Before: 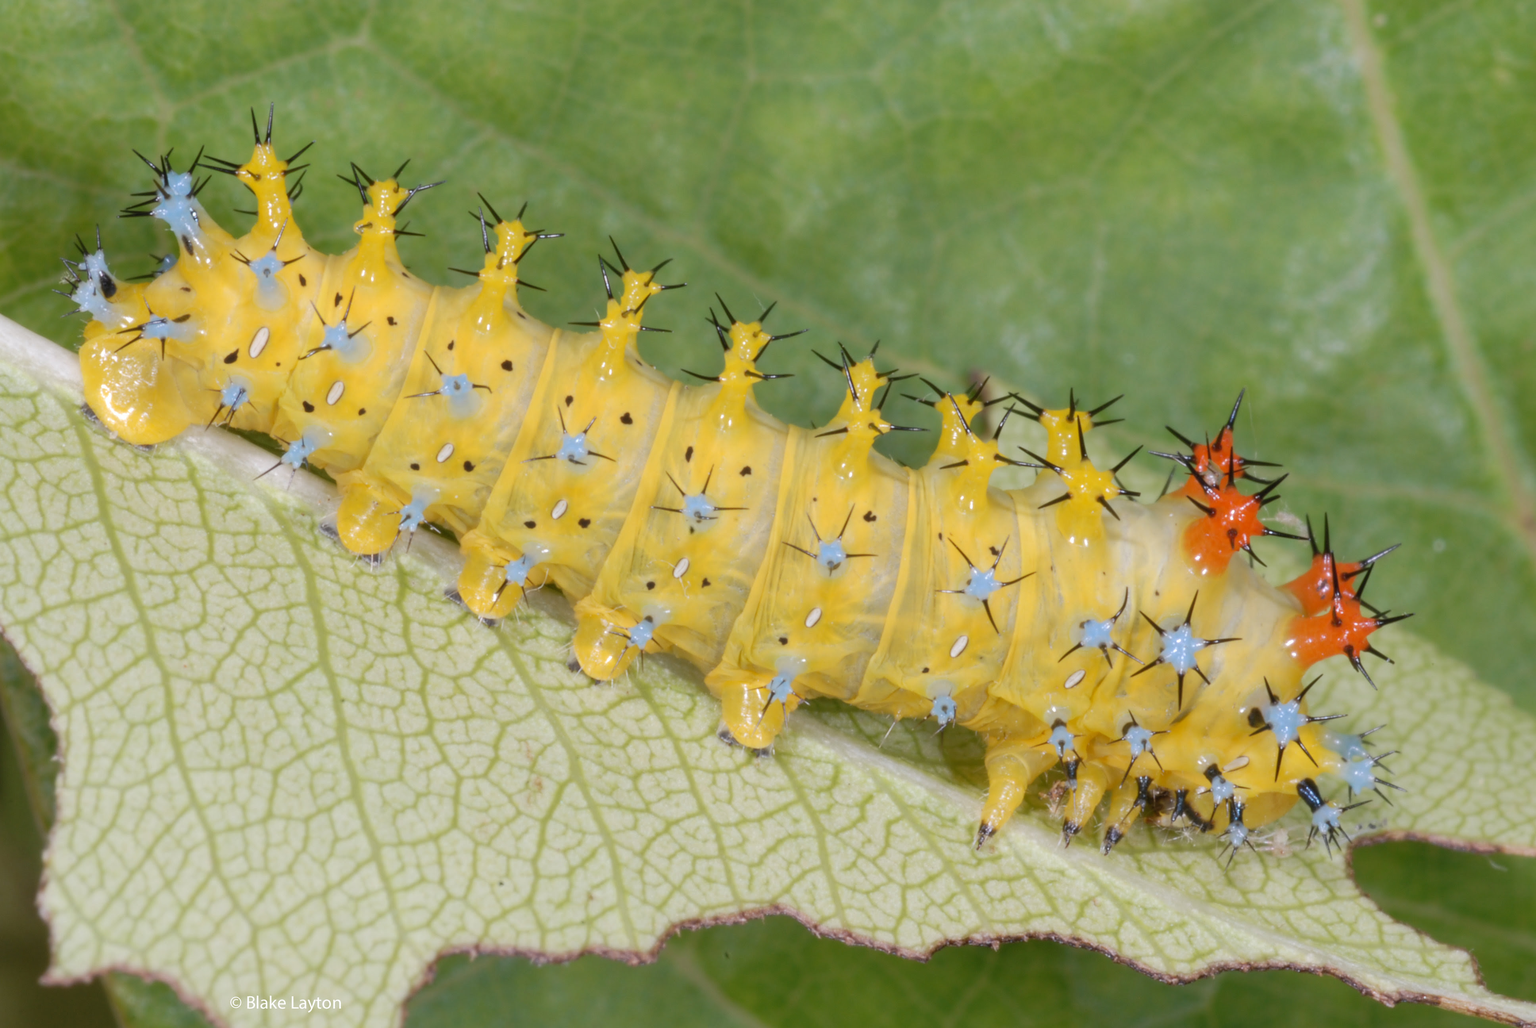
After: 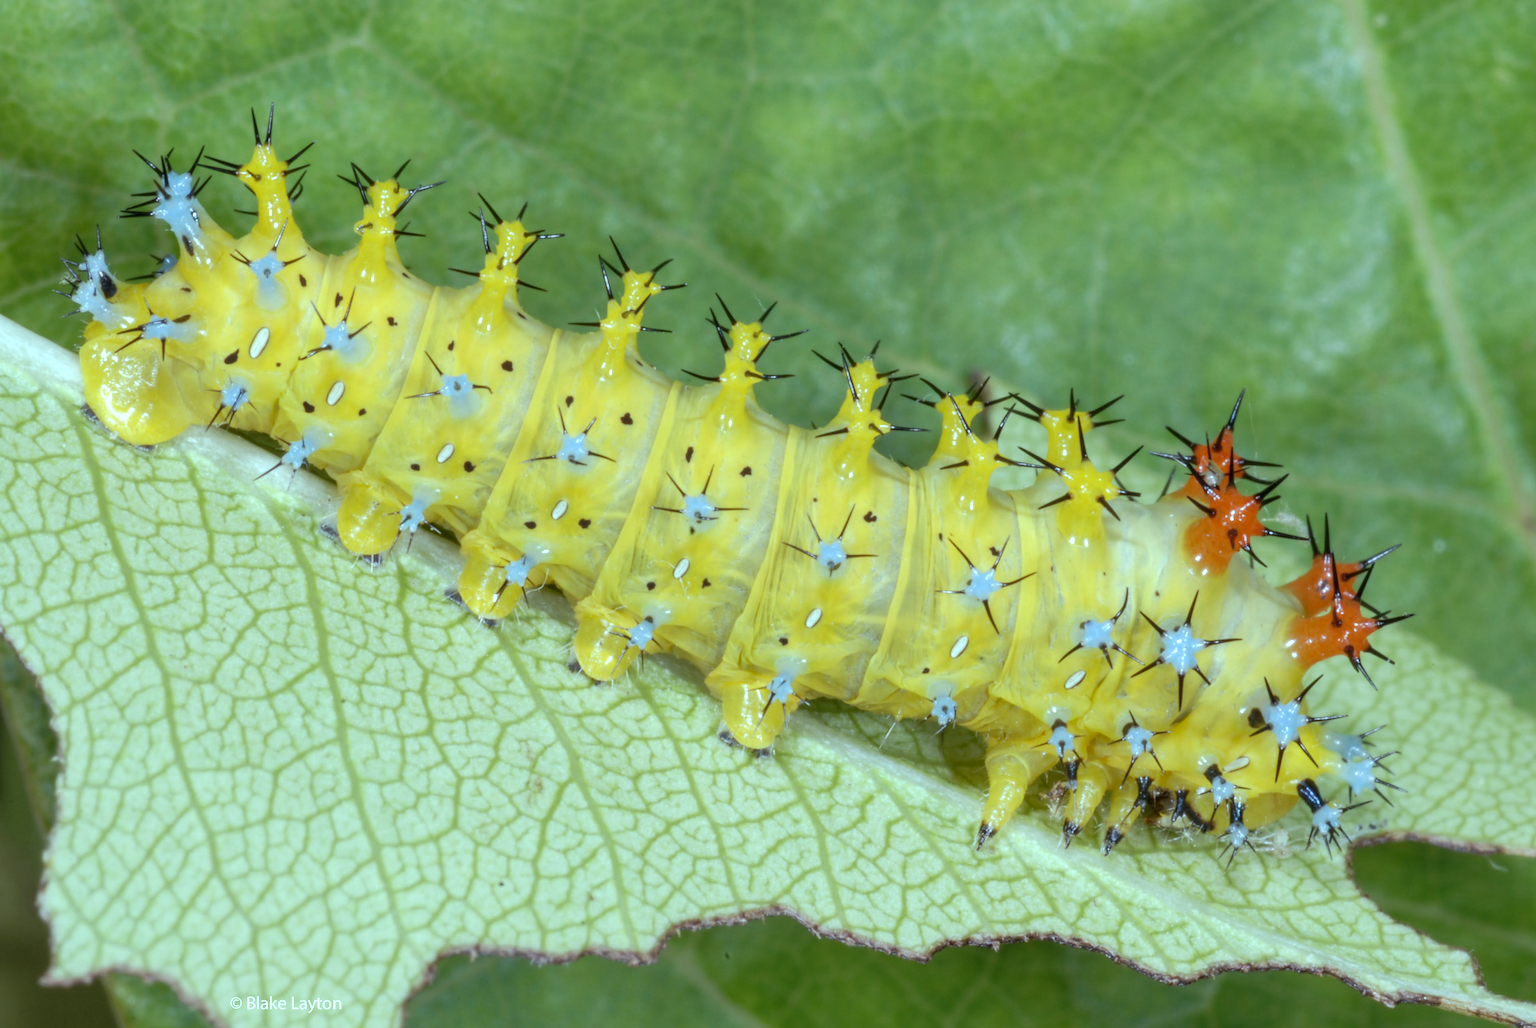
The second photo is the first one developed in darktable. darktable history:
color balance: mode lift, gamma, gain (sRGB), lift [0.997, 0.979, 1.021, 1.011], gamma [1, 1.084, 0.916, 0.998], gain [1, 0.87, 1.13, 1.101], contrast 4.55%, contrast fulcrum 38.24%, output saturation 104.09%
local contrast: on, module defaults
white balance: red 0.988, blue 1.017
